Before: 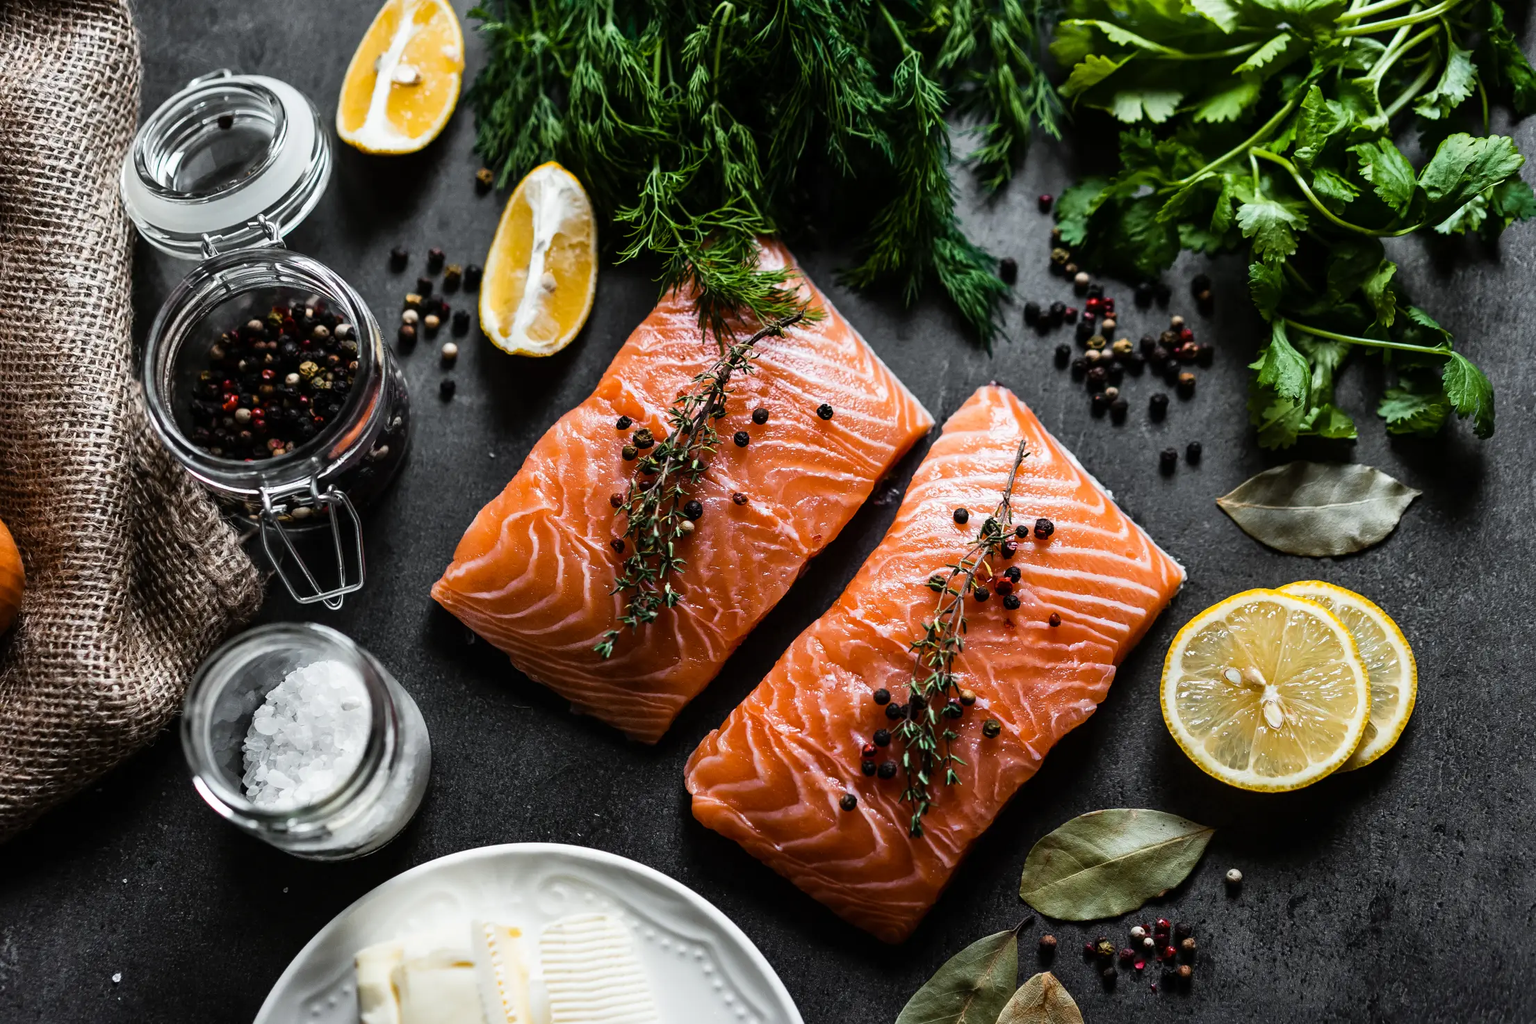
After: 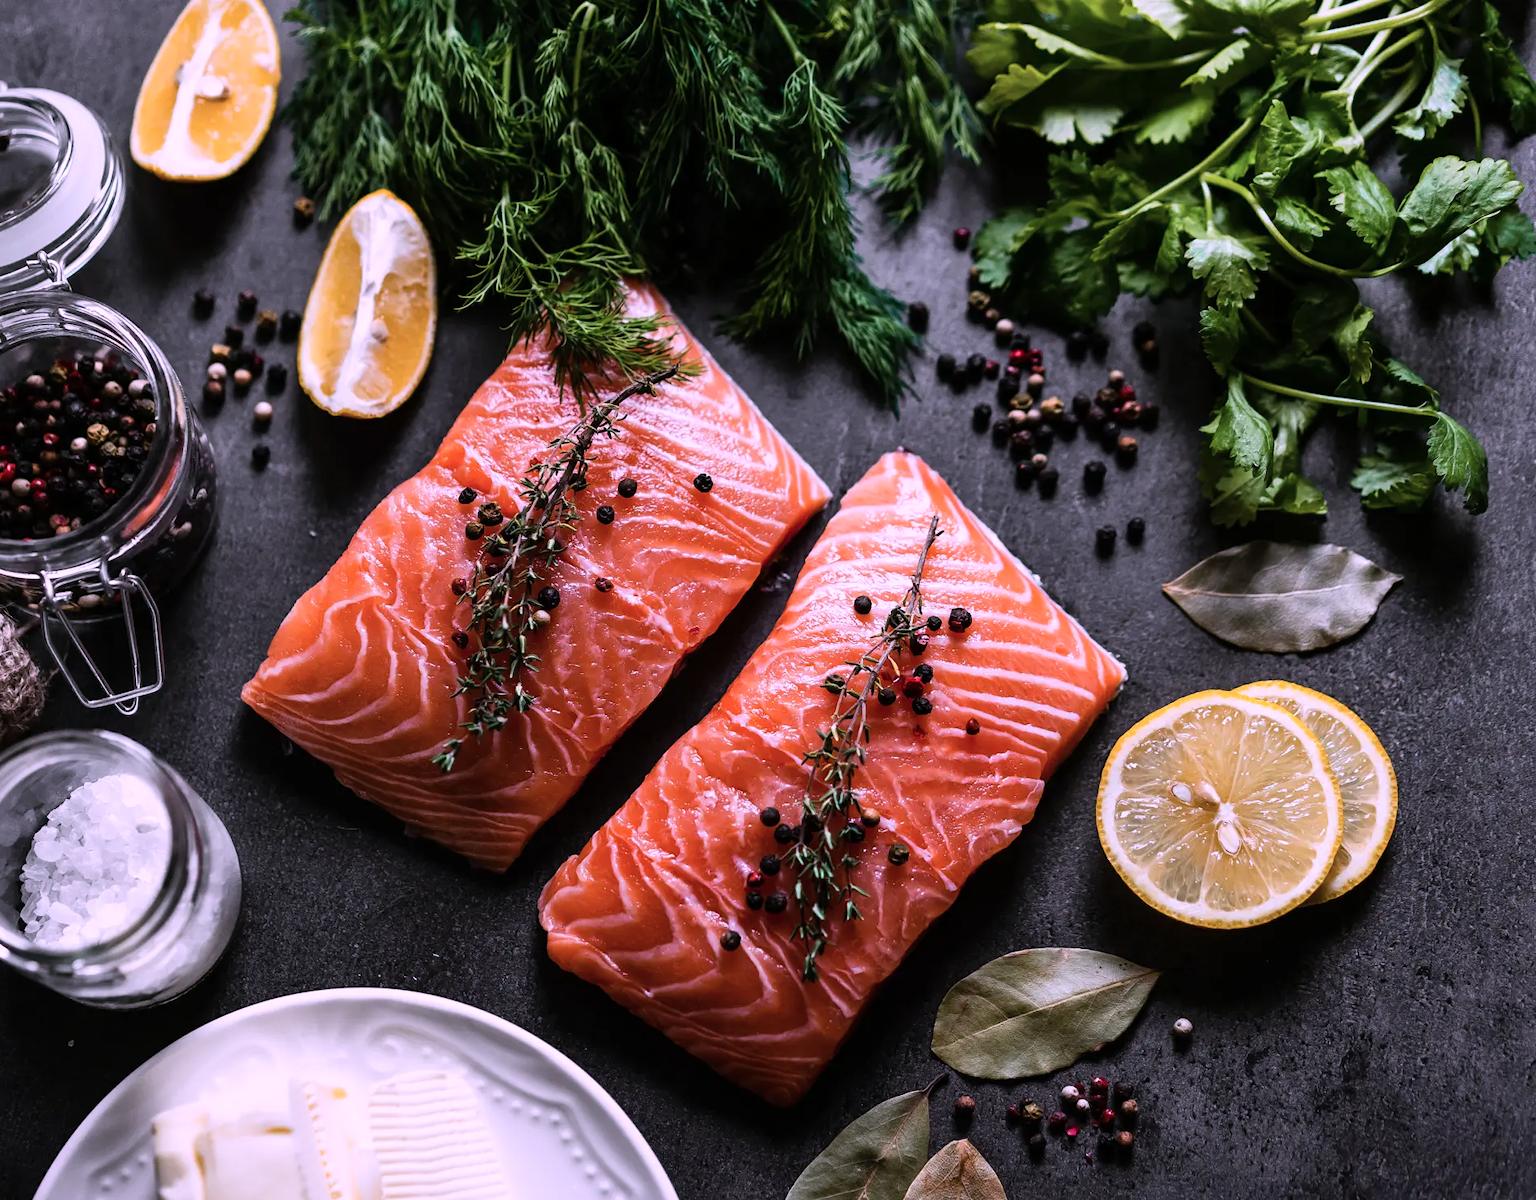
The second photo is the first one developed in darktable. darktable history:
color correction: highlights a* 15.79, highlights b* -20.63
color zones: curves: ch0 [(0.25, 0.5) (0.423, 0.5) (0.443, 0.5) (0.521, 0.756) (0.568, 0.5) (0.576, 0.5) (0.75, 0.5)]; ch1 [(0.25, 0.5) (0.423, 0.5) (0.443, 0.5) (0.539, 0.873) (0.624, 0.565) (0.631, 0.5) (0.75, 0.5)]
crop and rotate: left 14.663%
